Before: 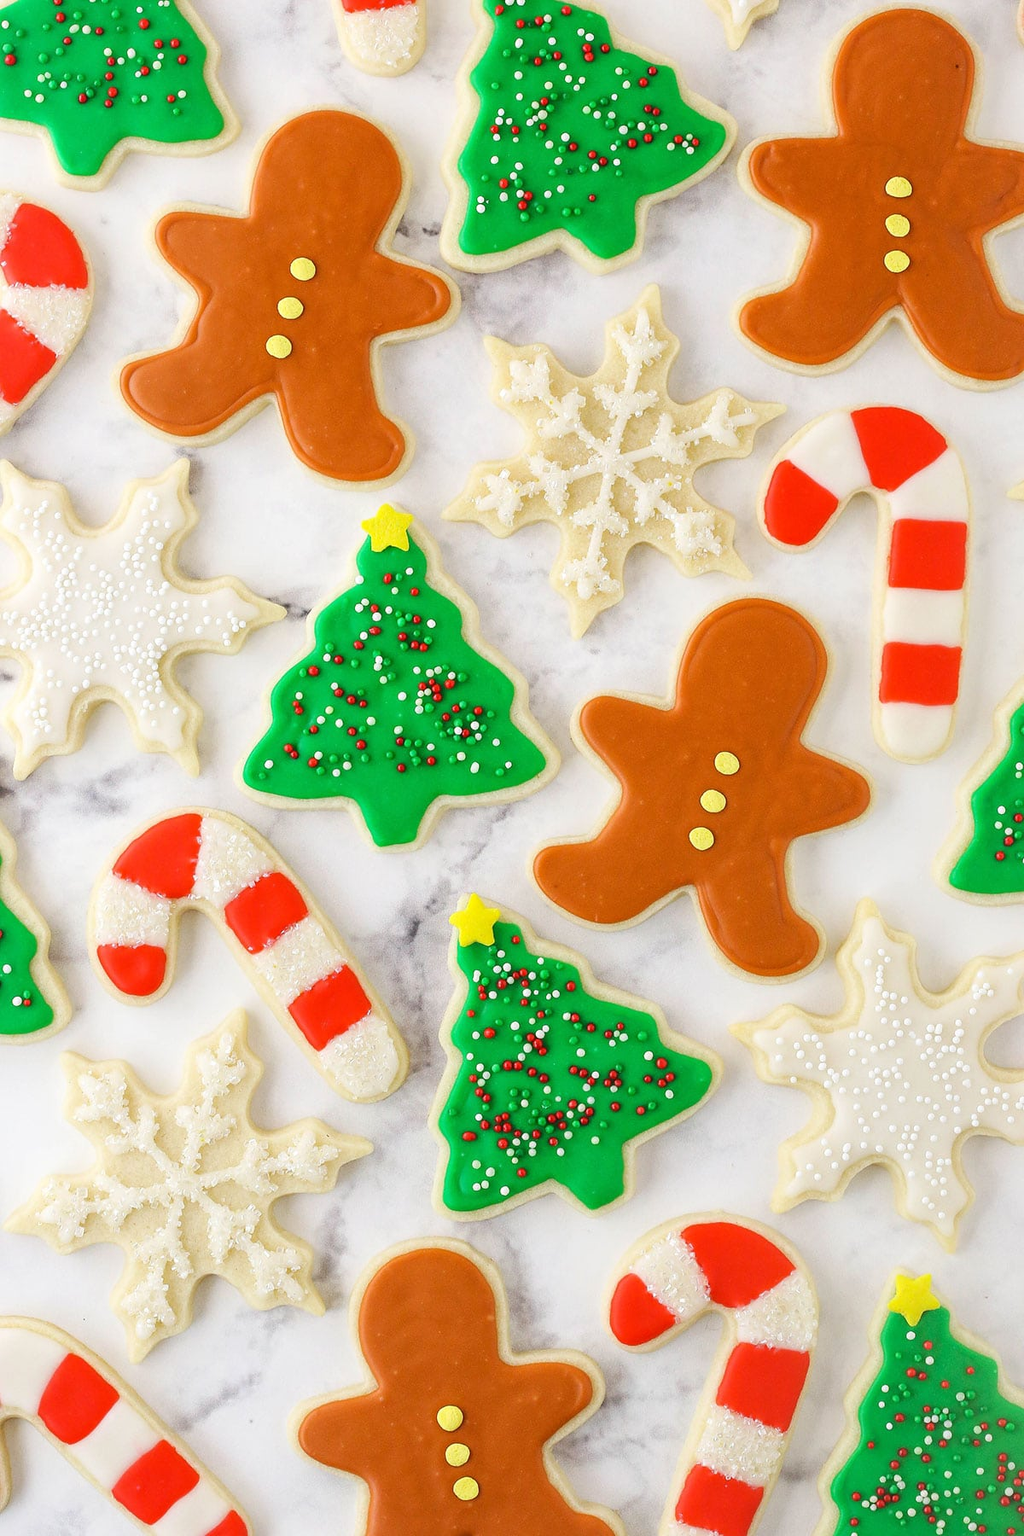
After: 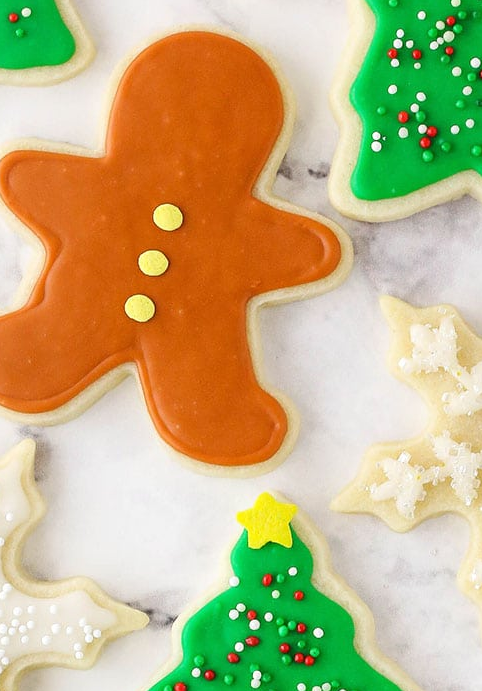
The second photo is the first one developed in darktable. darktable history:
crop: left 15.64%, top 5.46%, right 44.185%, bottom 56.139%
